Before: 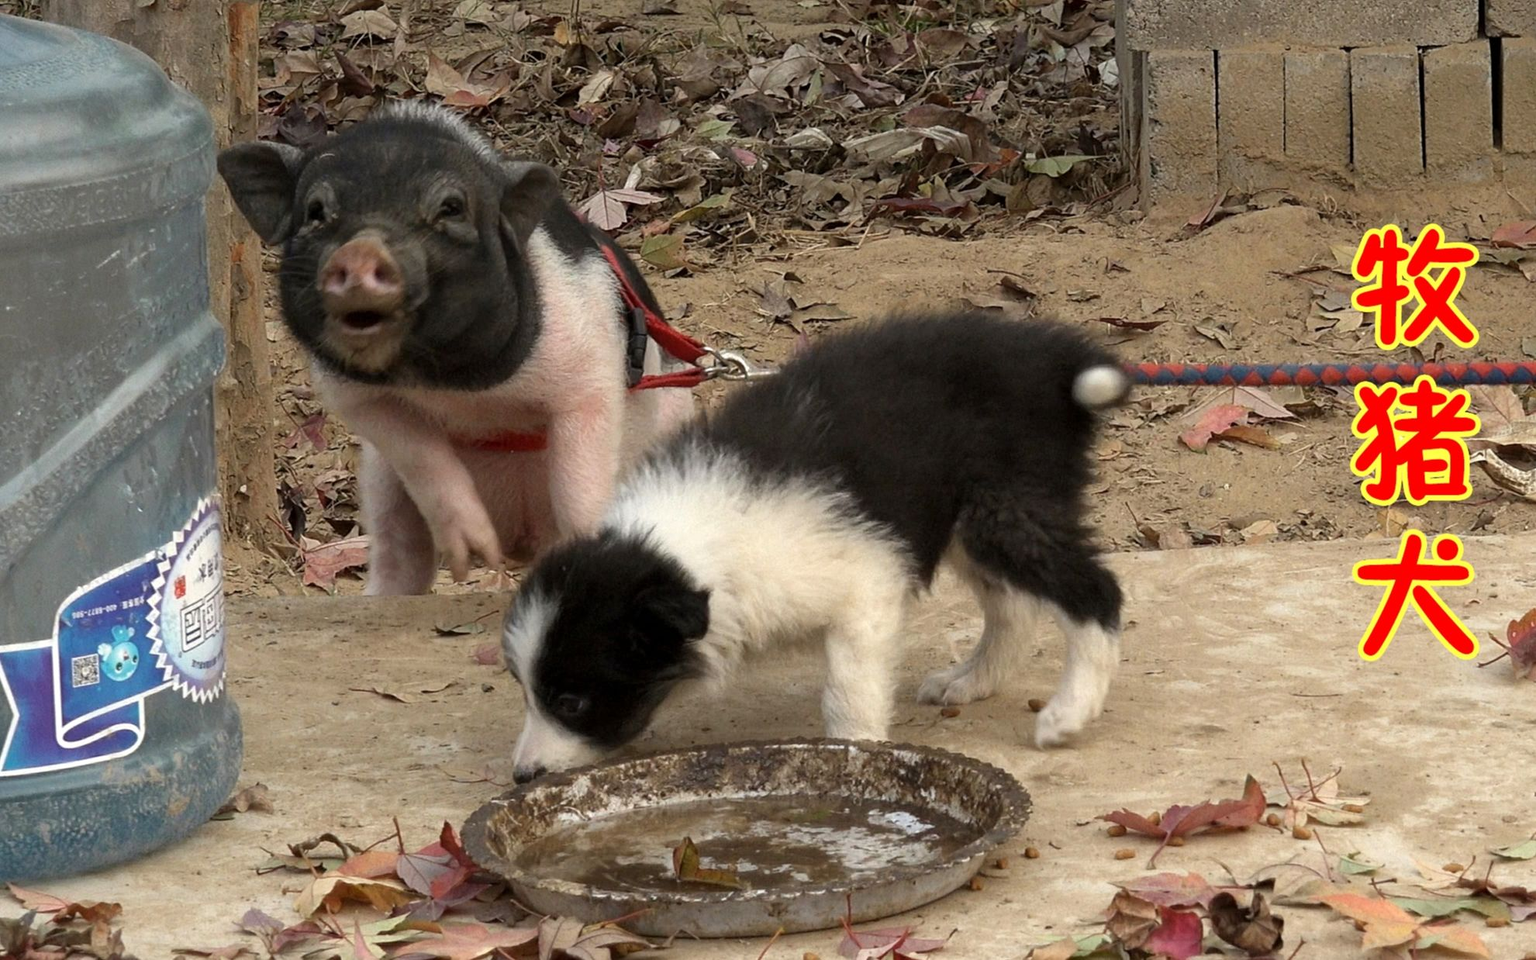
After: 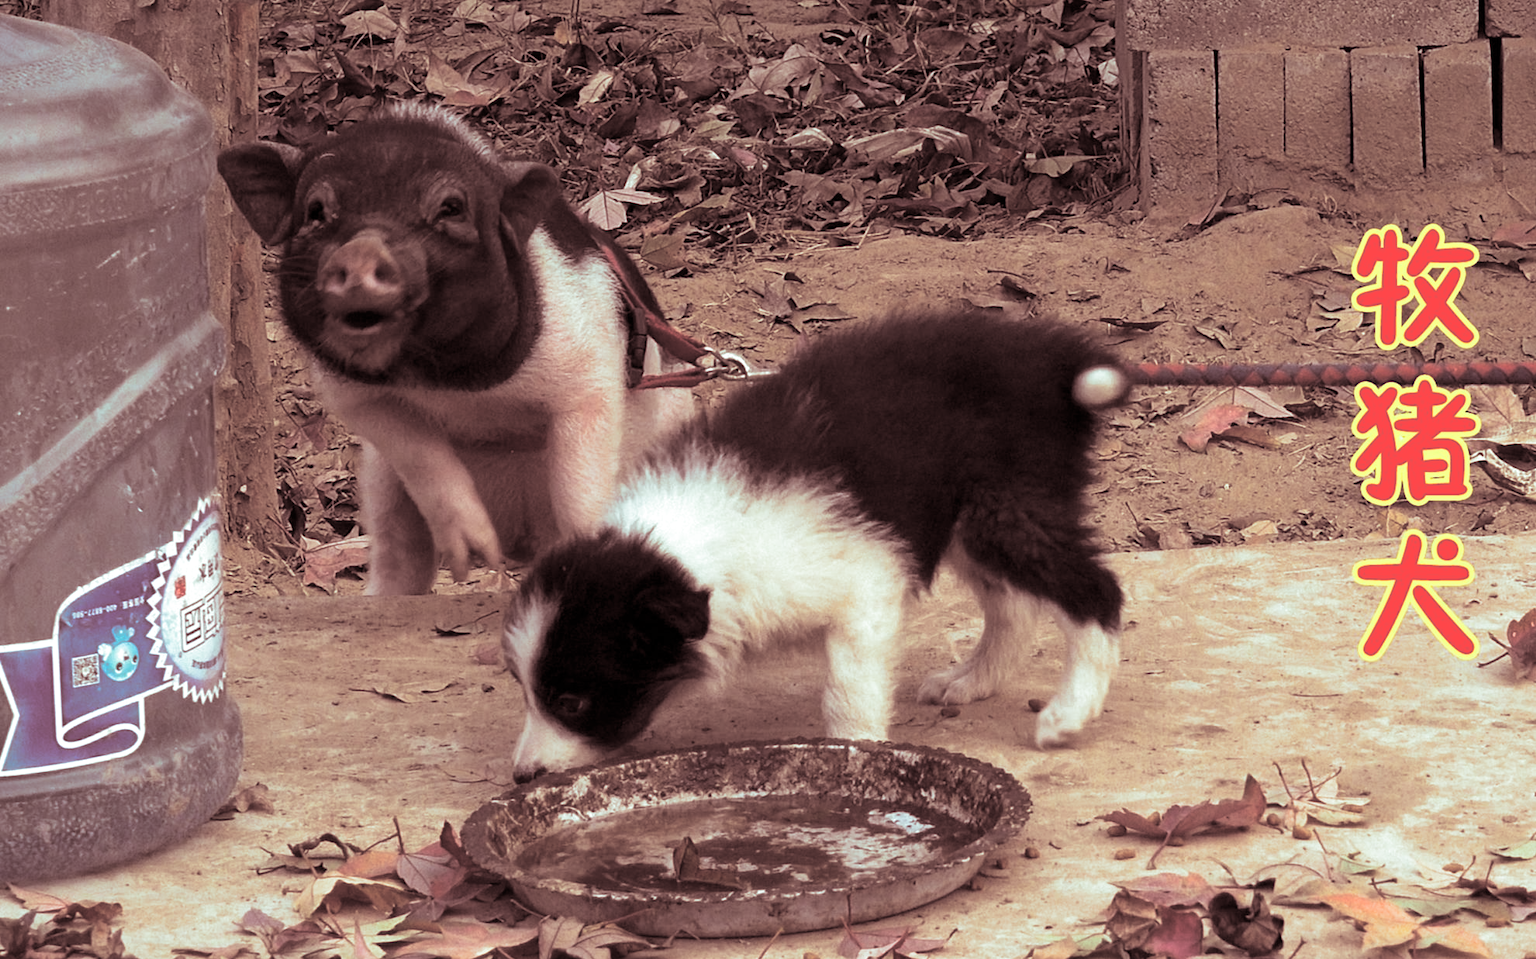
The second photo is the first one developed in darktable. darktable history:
split-toning: shadows › saturation 0.3, highlights › hue 180°, highlights › saturation 0.3, compress 0%
exposure: exposure 0.2 EV, compensate highlight preservation false
